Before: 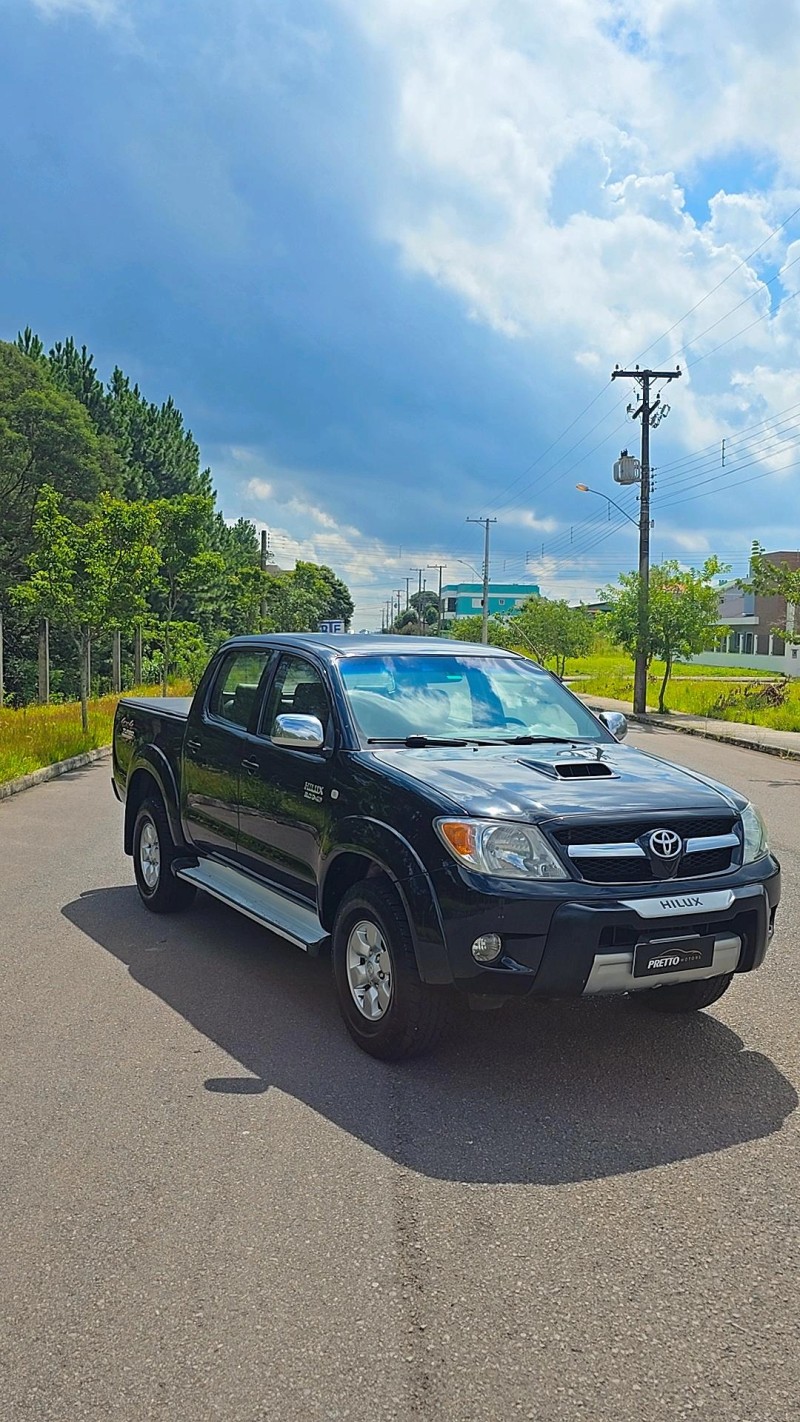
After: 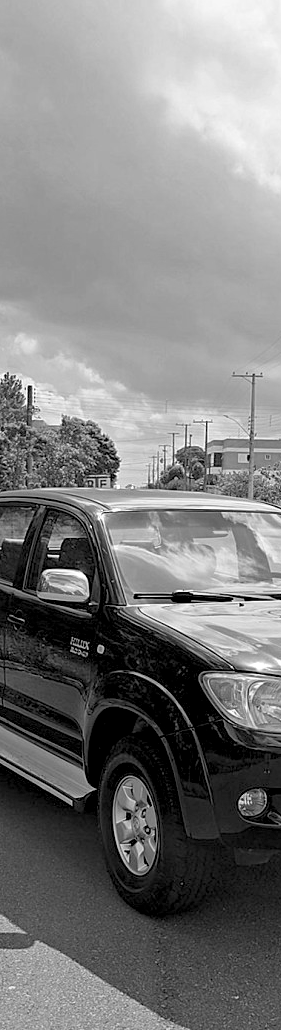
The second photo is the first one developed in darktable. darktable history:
crop and rotate: left 29.476%, top 10.214%, right 35.32%, bottom 17.333%
rgb levels: levels [[0.013, 0.434, 0.89], [0, 0.5, 1], [0, 0.5, 1]]
monochrome: on, module defaults
